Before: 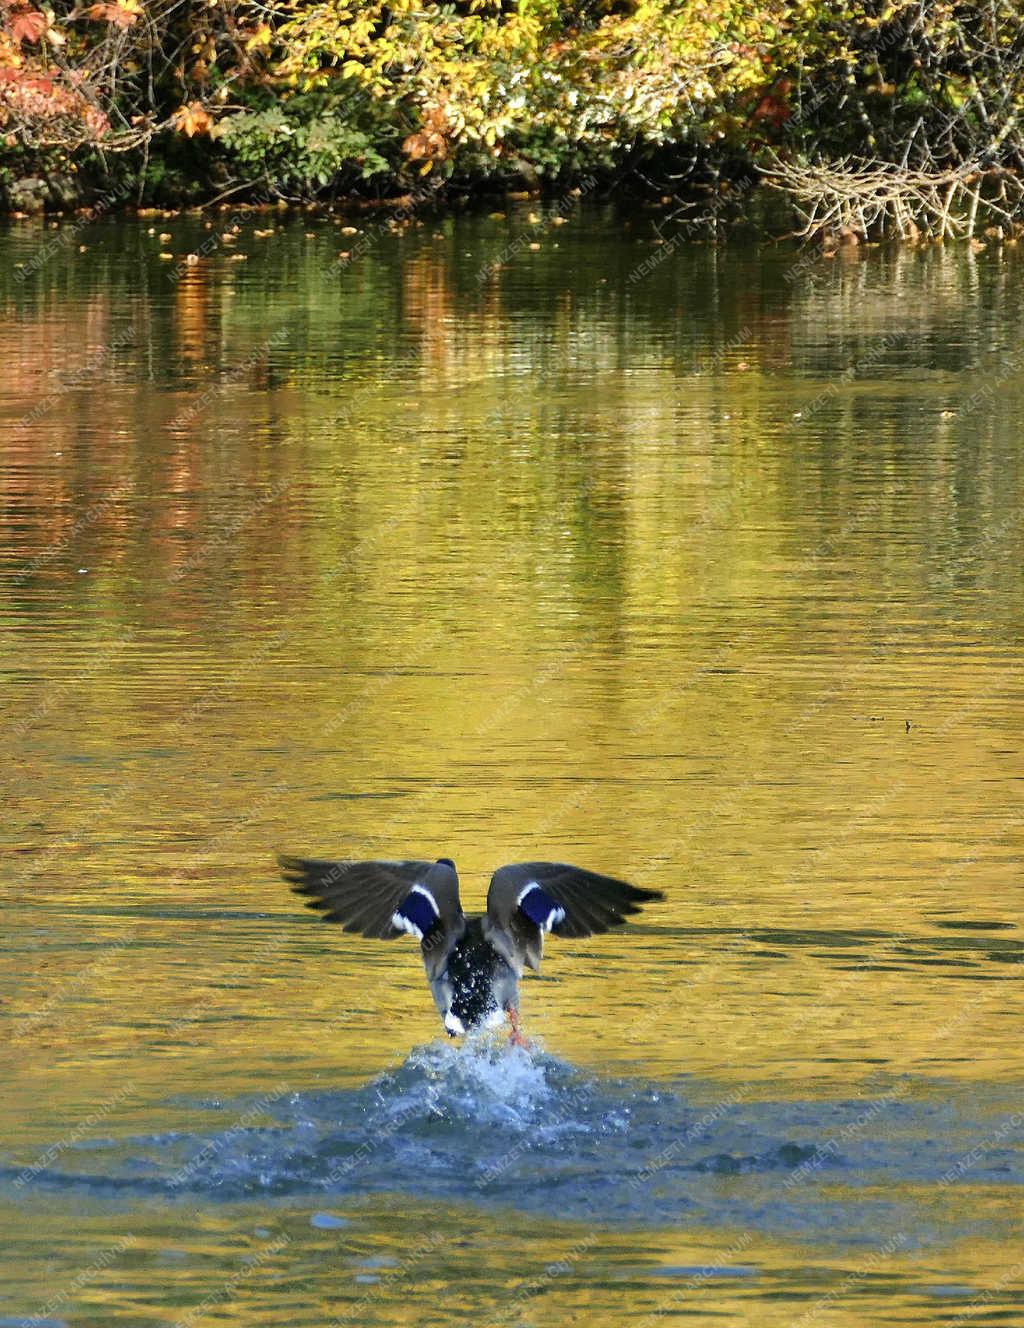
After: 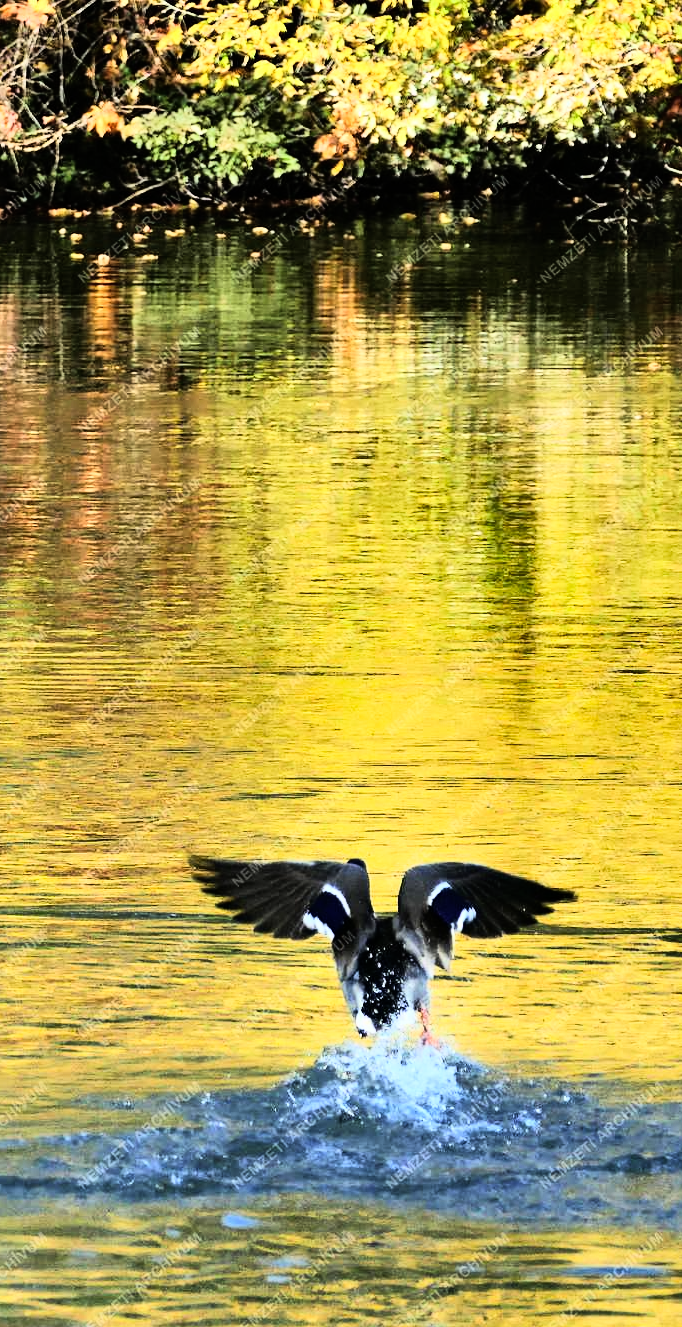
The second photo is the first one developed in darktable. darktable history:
shadows and highlights: soften with gaussian
crop and rotate: left 8.786%, right 24.548%
exposure: exposure -0.293 EV, compensate highlight preservation false
rgb curve: curves: ch0 [(0, 0) (0.21, 0.15) (0.24, 0.21) (0.5, 0.75) (0.75, 0.96) (0.89, 0.99) (1, 1)]; ch1 [(0, 0.02) (0.21, 0.13) (0.25, 0.2) (0.5, 0.67) (0.75, 0.9) (0.89, 0.97) (1, 1)]; ch2 [(0, 0.02) (0.21, 0.13) (0.25, 0.2) (0.5, 0.67) (0.75, 0.9) (0.89, 0.97) (1, 1)], compensate middle gray true
